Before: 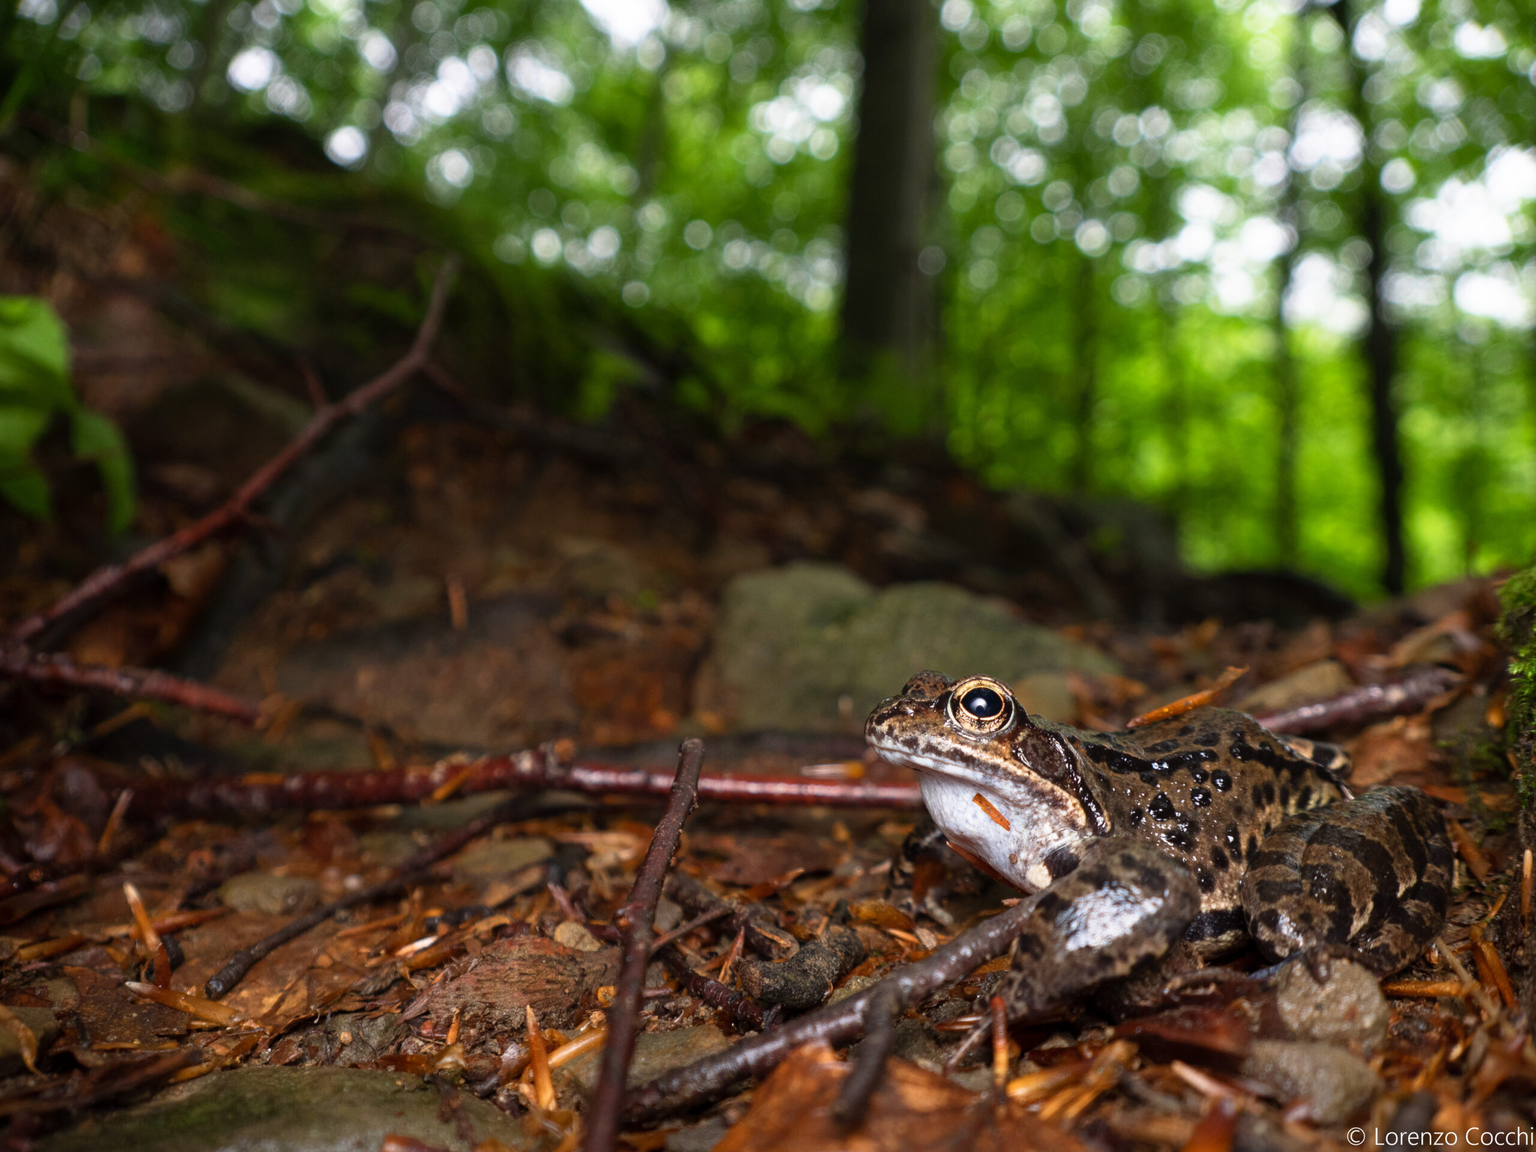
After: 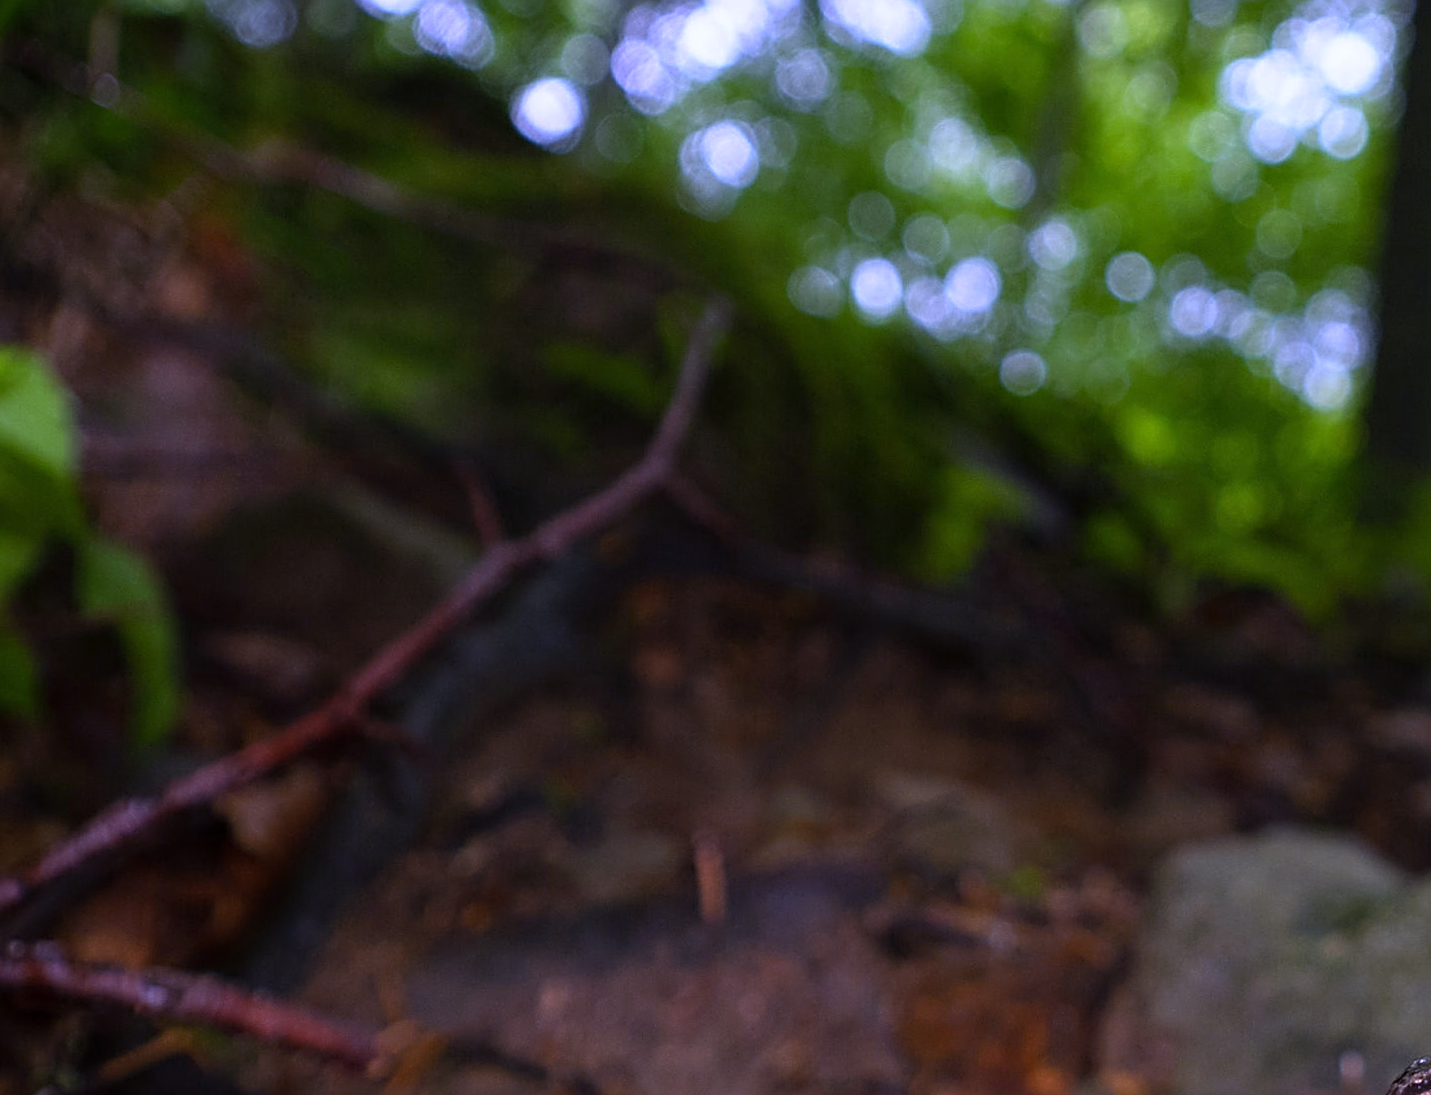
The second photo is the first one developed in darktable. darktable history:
sharpen: radius 2.817, amount 0.715
rotate and perspective: rotation 1.72°, automatic cropping off
white balance: red 0.98, blue 1.61
crop and rotate: left 3.047%, top 7.509%, right 42.236%, bottom 37.598%
